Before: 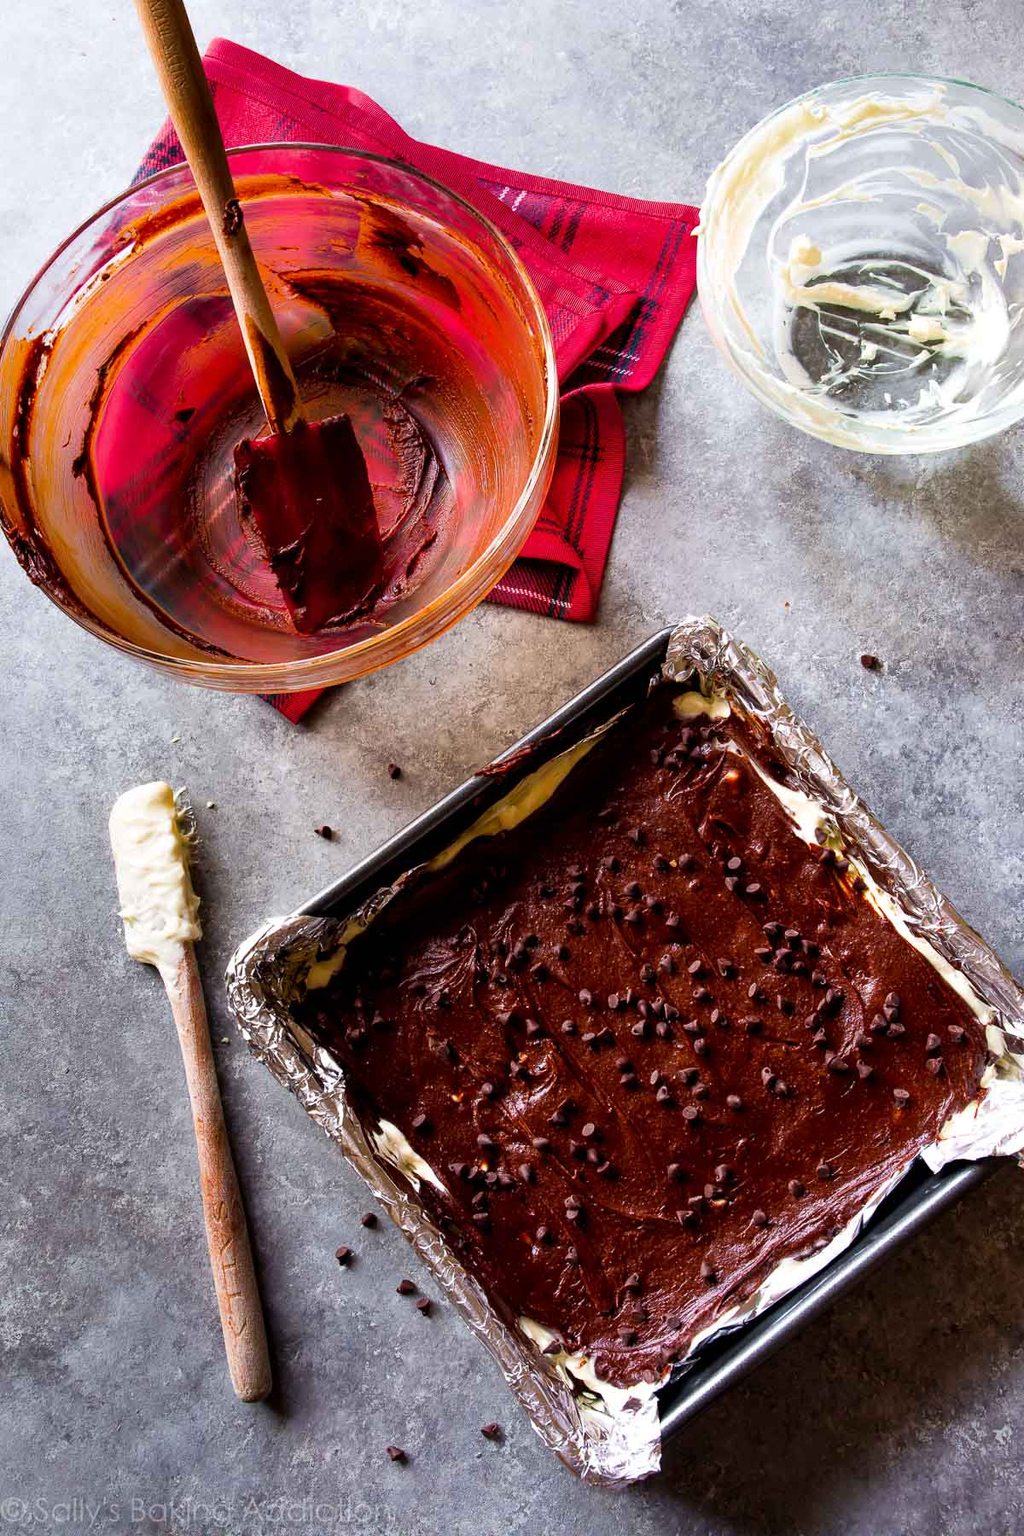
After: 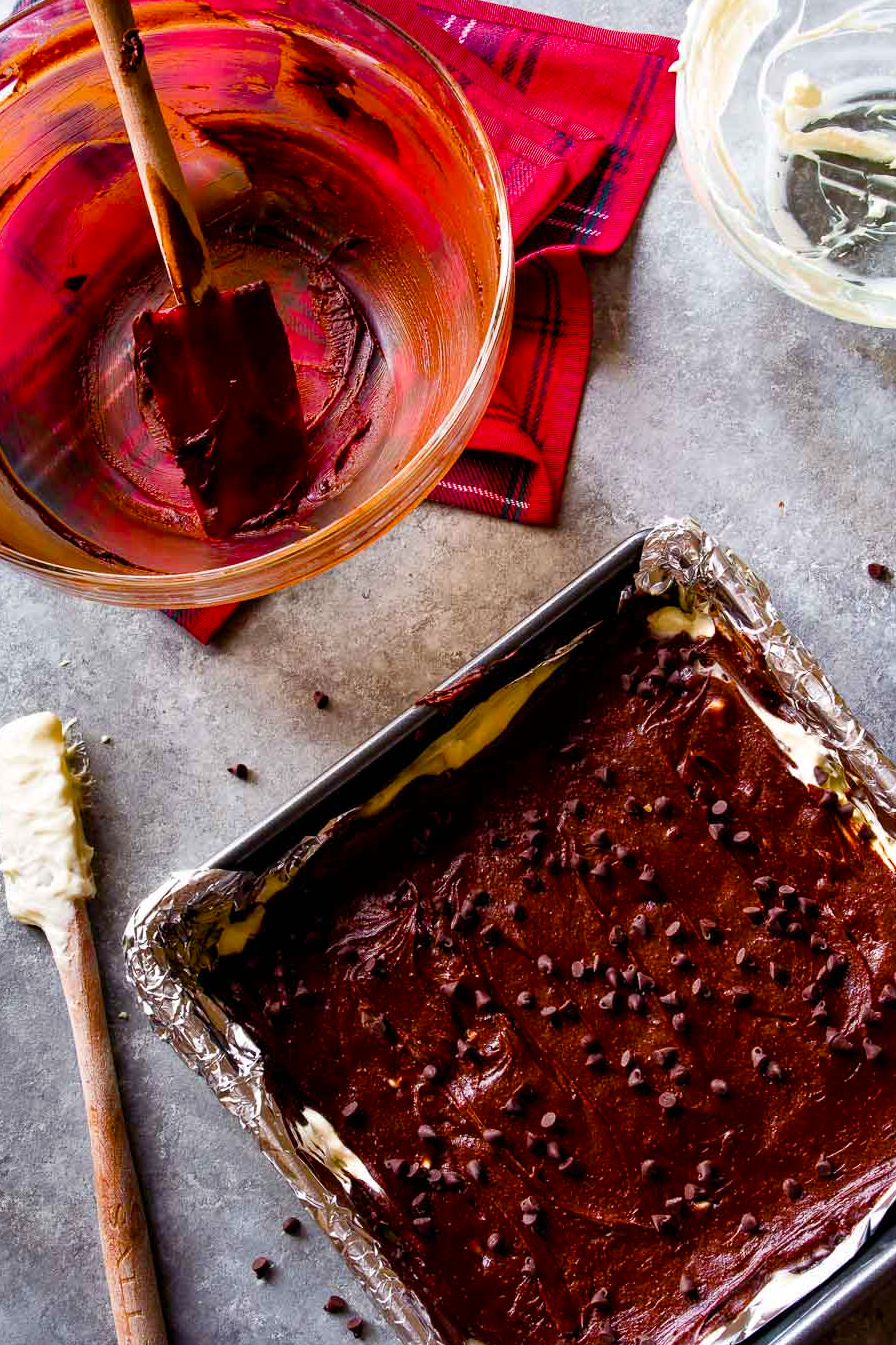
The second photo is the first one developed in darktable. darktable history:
color balance rgb: perceptual saturation grading › global saturation 20%, perceptual saturation grading › highlights -25%, perceptual saturation grading › shadows 25%
crop and rotate: left 11.831%, top 11.346%, right 13.429%, bottom 13.899%
